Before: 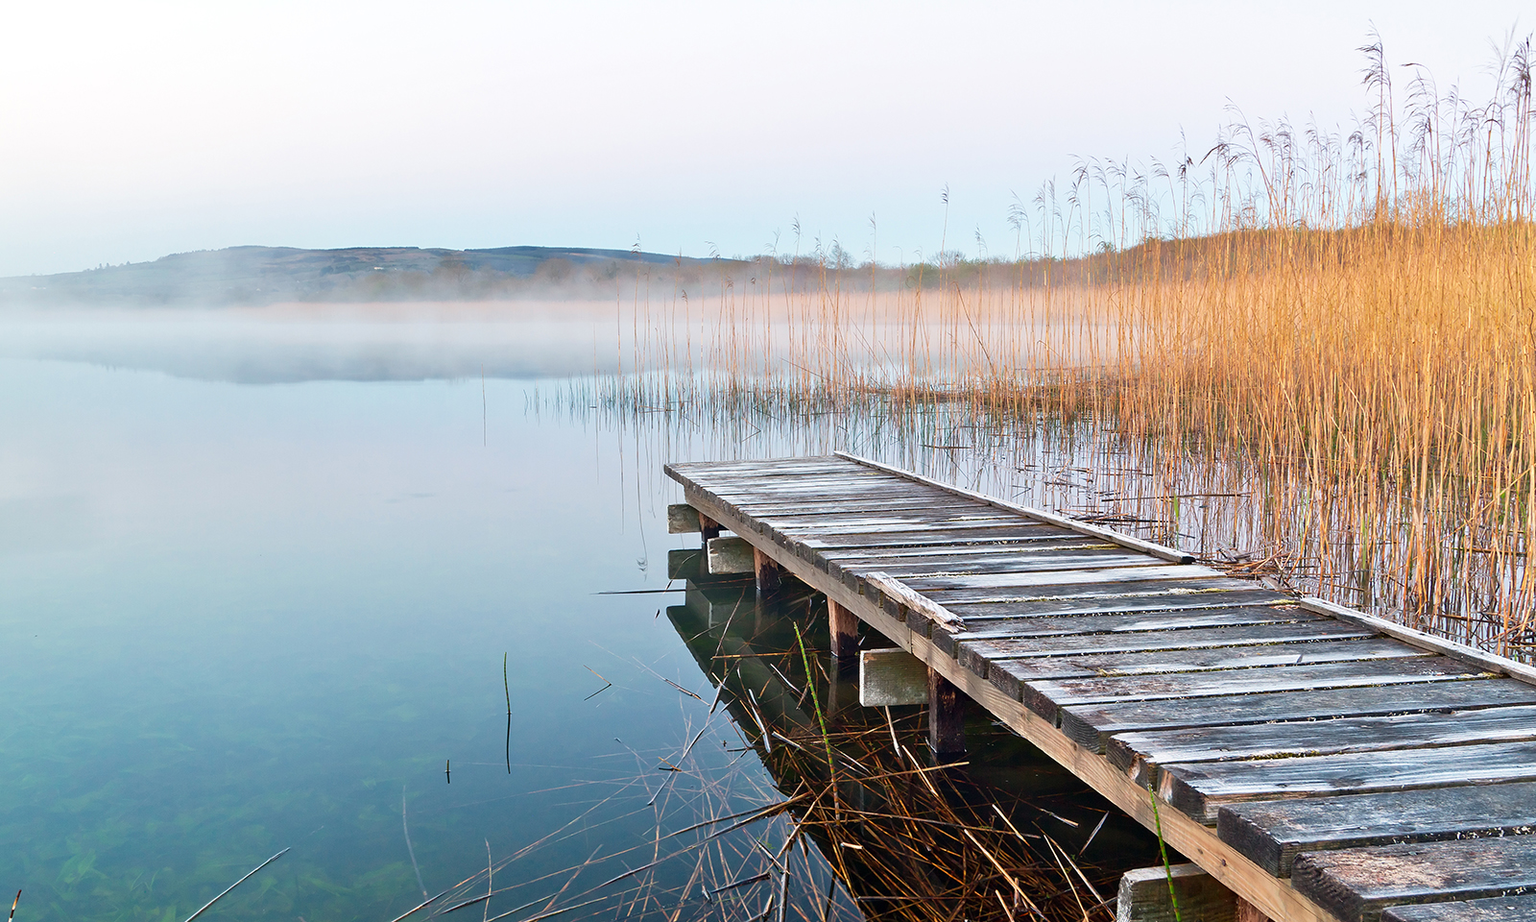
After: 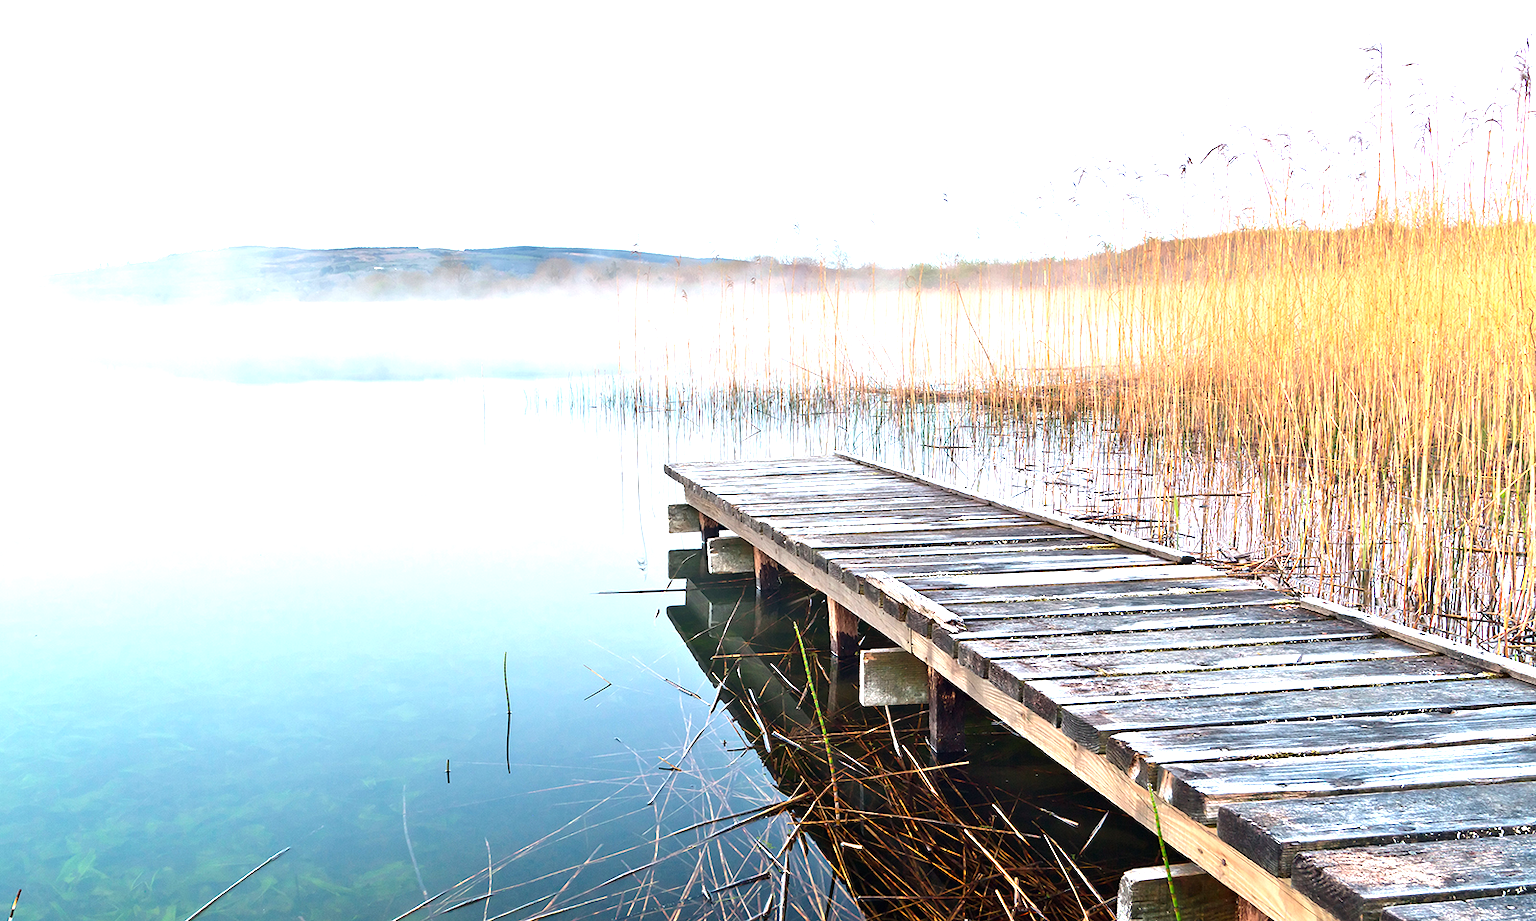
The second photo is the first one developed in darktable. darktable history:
exposure: black level correction 0, exposure 0.695 EV, compensate highlight preservation false
tone equalizer: -8 EV -0.392 EV, -7 EV -0.355 EV, -6 EV -0.342 EV, -5 EV -0.246 EV, -3 EV 0.232 EV, -2 EV 0.355 EV, -1 EV 0.396 EV, +0 EV 0.386 EV, edges refinement/feathering 500, mask exposure compensation -1.57 EV, preserve details no
